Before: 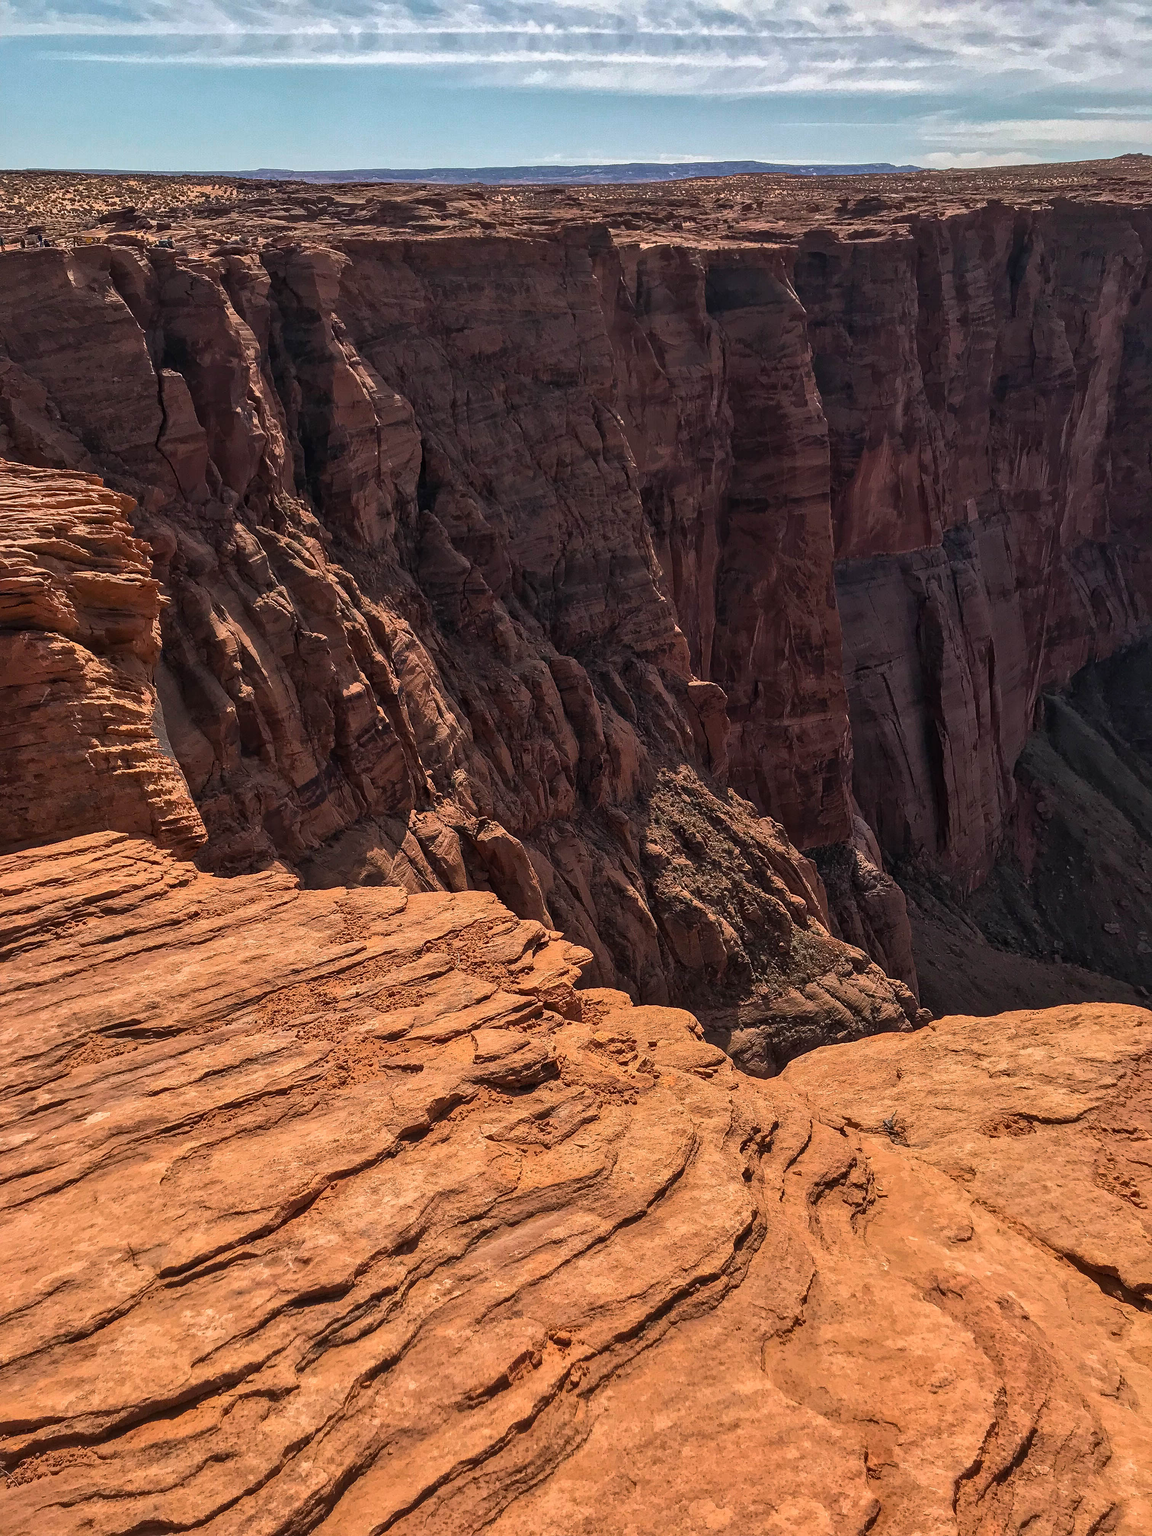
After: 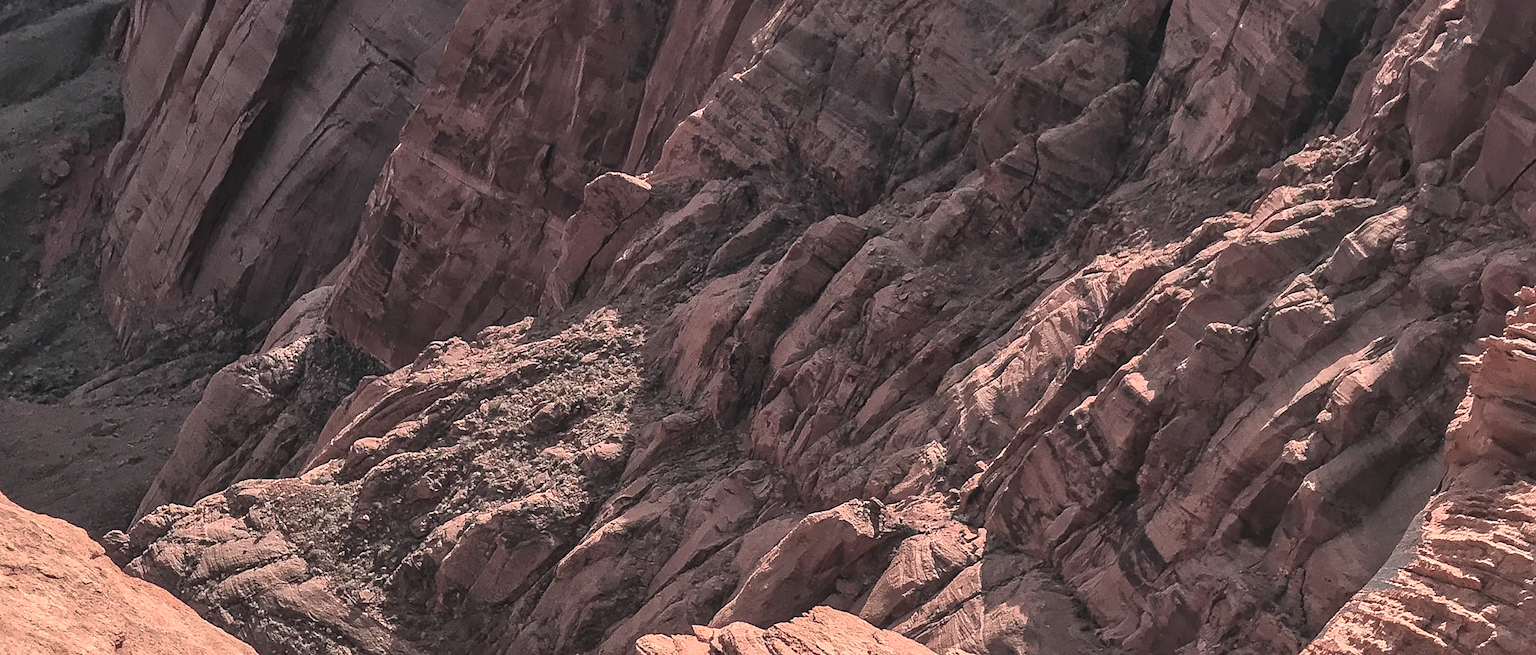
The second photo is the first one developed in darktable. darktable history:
color contrast: green-magenta contrast 1.73, blue-yellow contrast 1.15
crop and rotate: angle 16.12°, top 30.835%, bottom 35.653%
local contrast: detail 130%
exposure: black level correction -0.005, exposure 0.054 EV, compensate highlight preservation false
contrast brightness saturation: brightness 0.18, saturation -0.5
sharpen: radius 5.325, amount 0.312, threshold 26.433
rotate and perspective: rotation -4.98°, automatic cropping off
